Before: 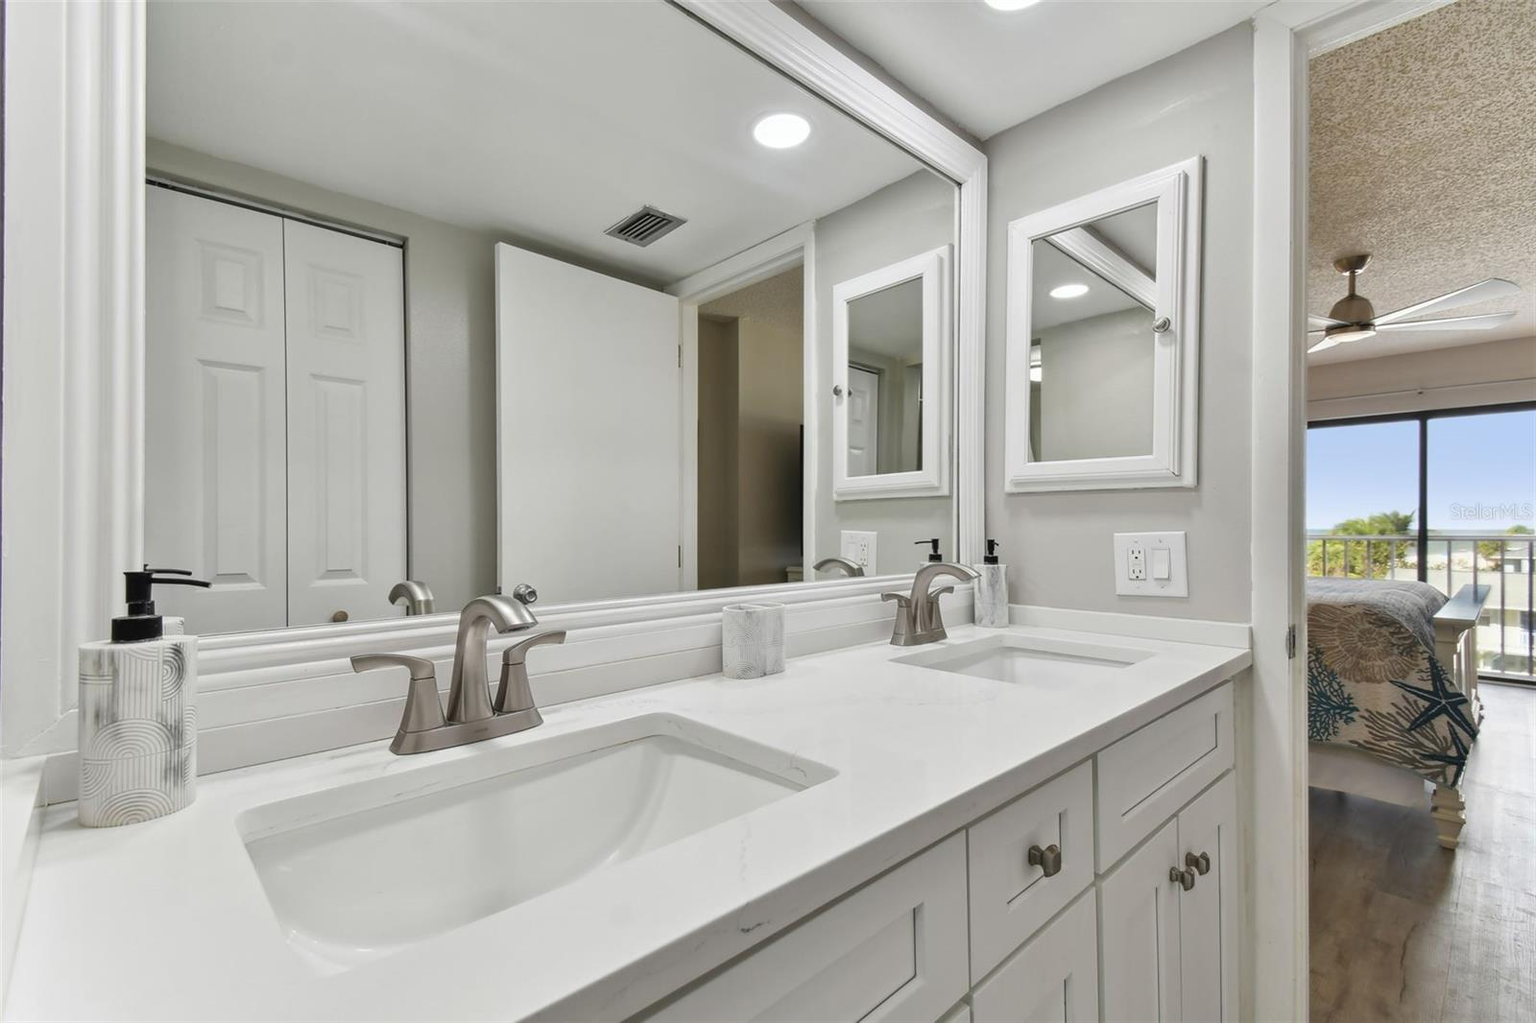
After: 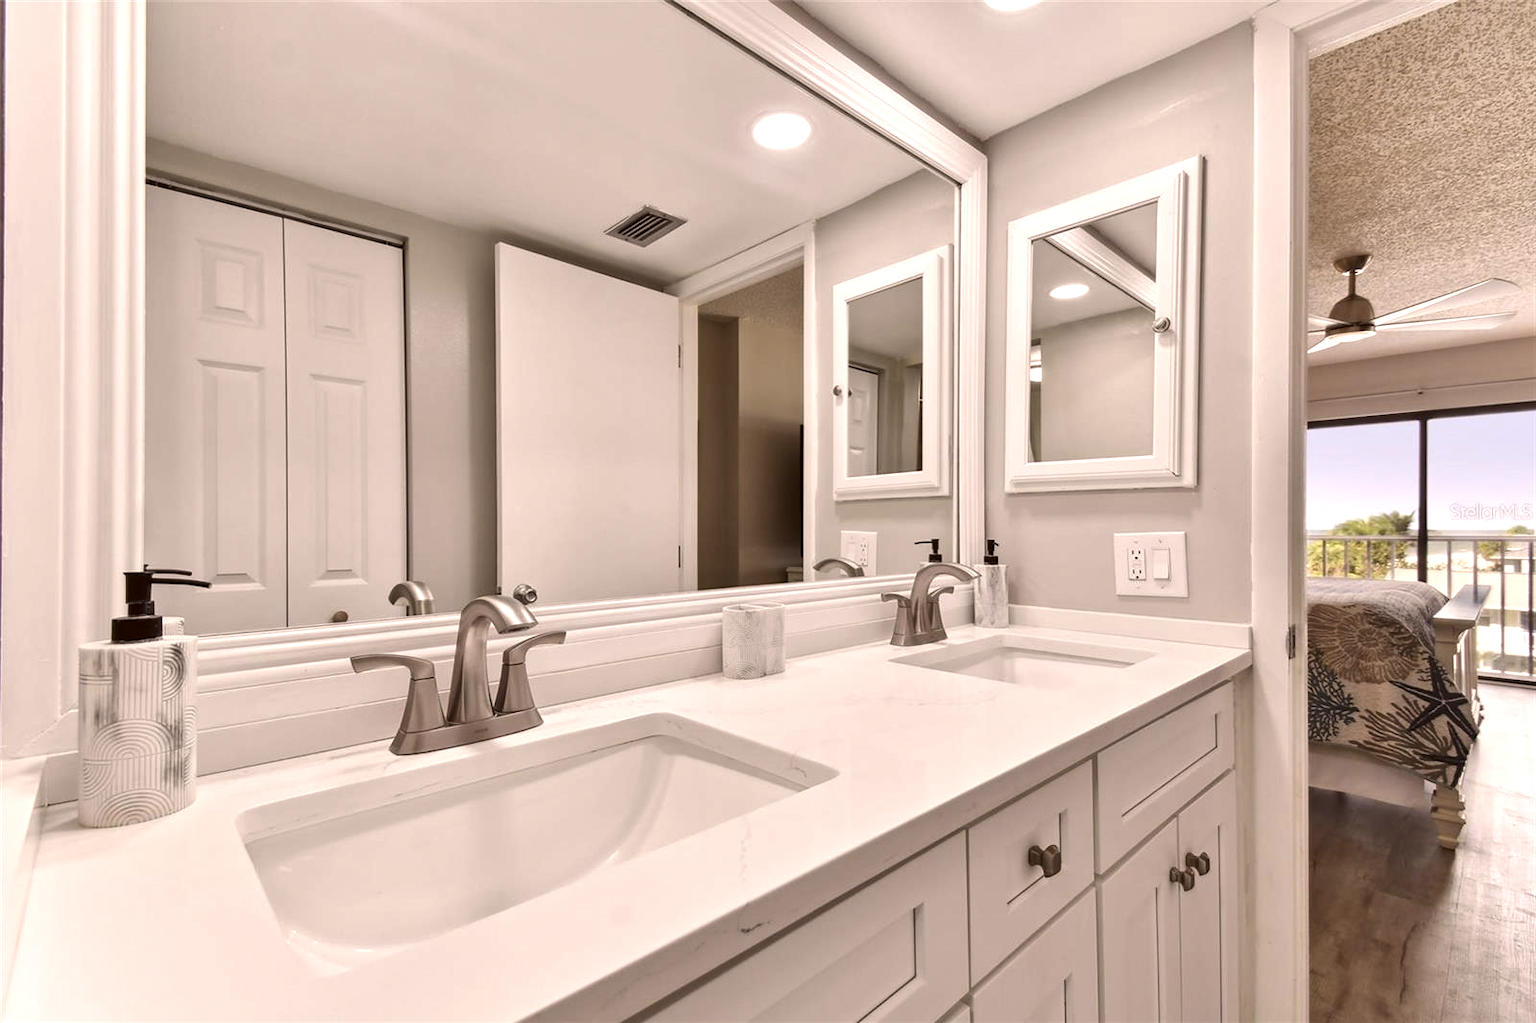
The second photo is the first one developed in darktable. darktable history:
color correction: highlights a* 10.23, highlights b* 9.75, shadows a* 8.98, shadows b* 8.01, saturation 0.786
tone equalizer: -8 EV -0.398 EV, -7 EV -0.397 EV, -6 EV -0.3 EV, -5 EV -0.251 EV, -3 EV 0.234 EV, -2 EV 0.308 EV, -1 EV 0.393 EV, +0 EV 0.396 EV, edges refinement/feathering 500, mask exposure compensation -1.57 EV, preserve details no
local contrast: mode bilateral grid, contrast 21, coarseness 51, detail 120%, midtone range 0.2
